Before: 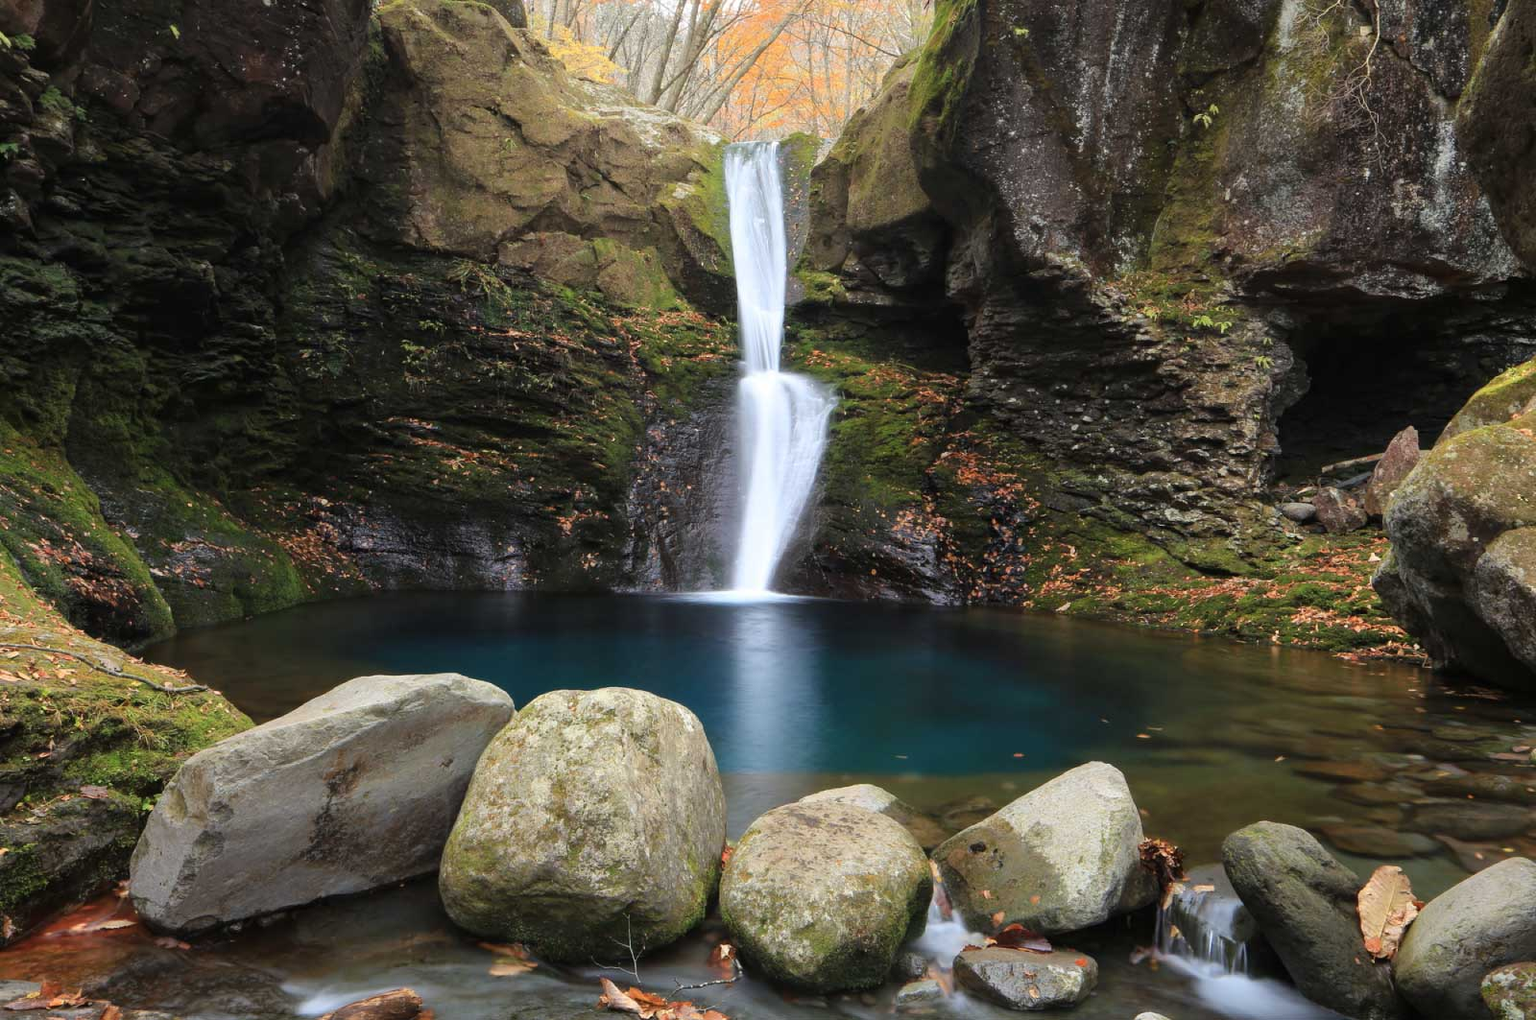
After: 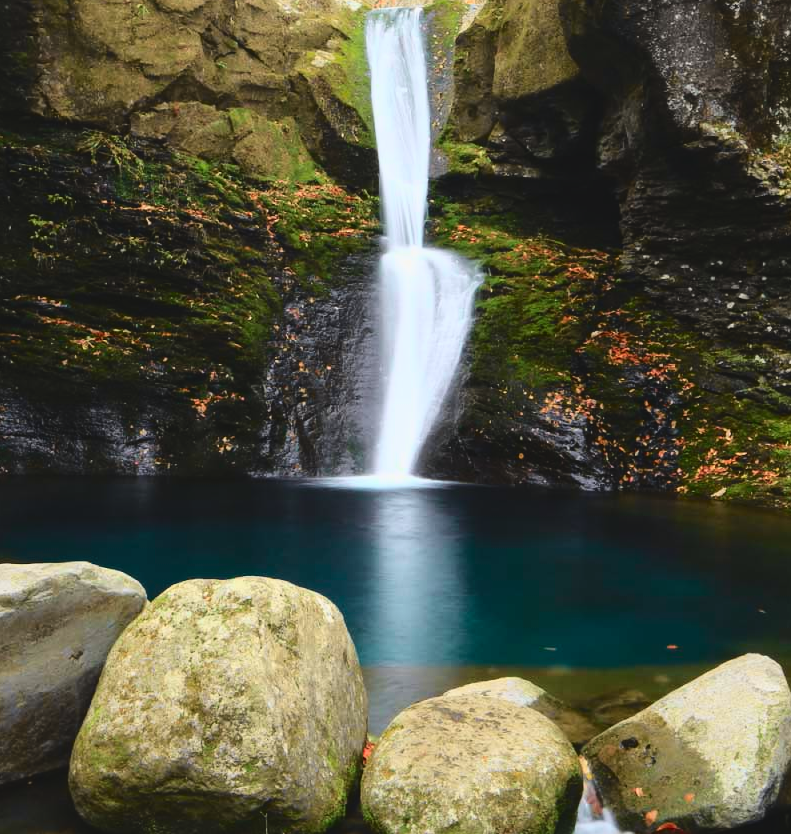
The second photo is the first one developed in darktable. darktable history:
exposure: black level correction -0.014, exposure -0.193 EV, compensate highlight preservation false
tone curve: curves: ch0 [(0, 0.023) (0.132, 0.075) (0.251, 0.186) (0.441, 0.476) (0.662, 0.757) (0.849, 0.927) (1, 0.99)]; ch1 [(0, 0) (0.447, 0.411) (0.483, 0.469) (0.498, 0.496) (0.518, 0.514) (0.561, 0.59) (0.606, 0.659) (0.657, 0.725) (0.869, 0.916) (1, 1)]; ch2 [(0, 0) (0.307, 0.315) (0.425, 0.438) (0.483, 0.477) (0.503, 0.503) (0.526, 0.553) (0.552, 0.601) (0.615, 0.669) (0.703, 0.797) (0.985, 0.966)], color space Lab, independent channels
crop and rotate: angle 0.02°, left 24.353%, top 13.219%, right 26.156%, bottom 8.224%
